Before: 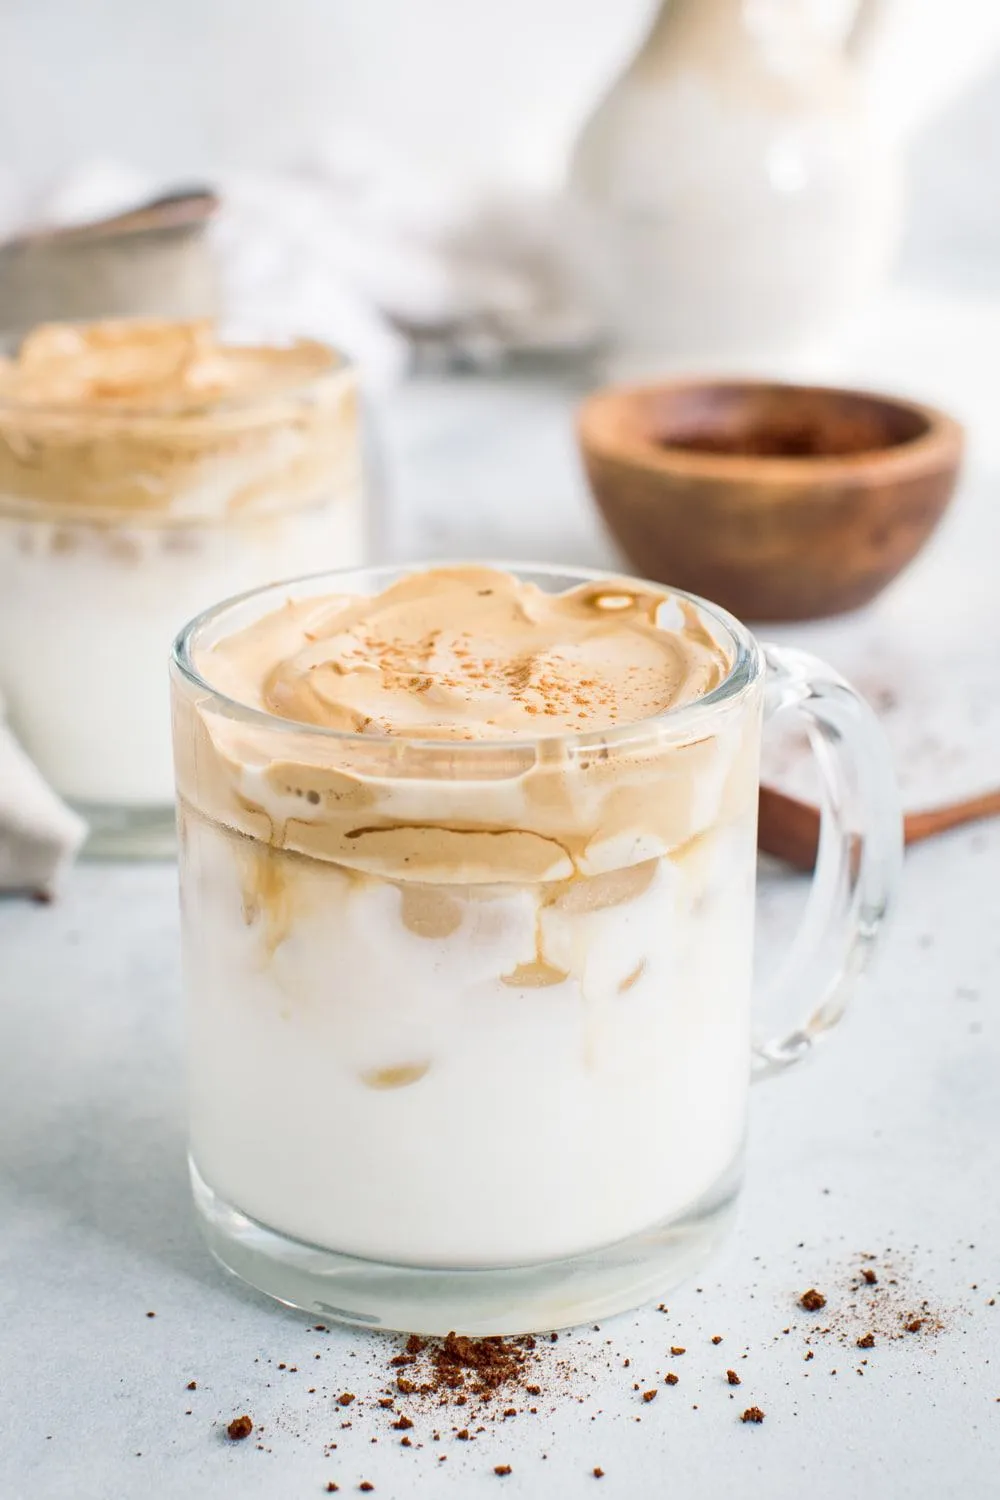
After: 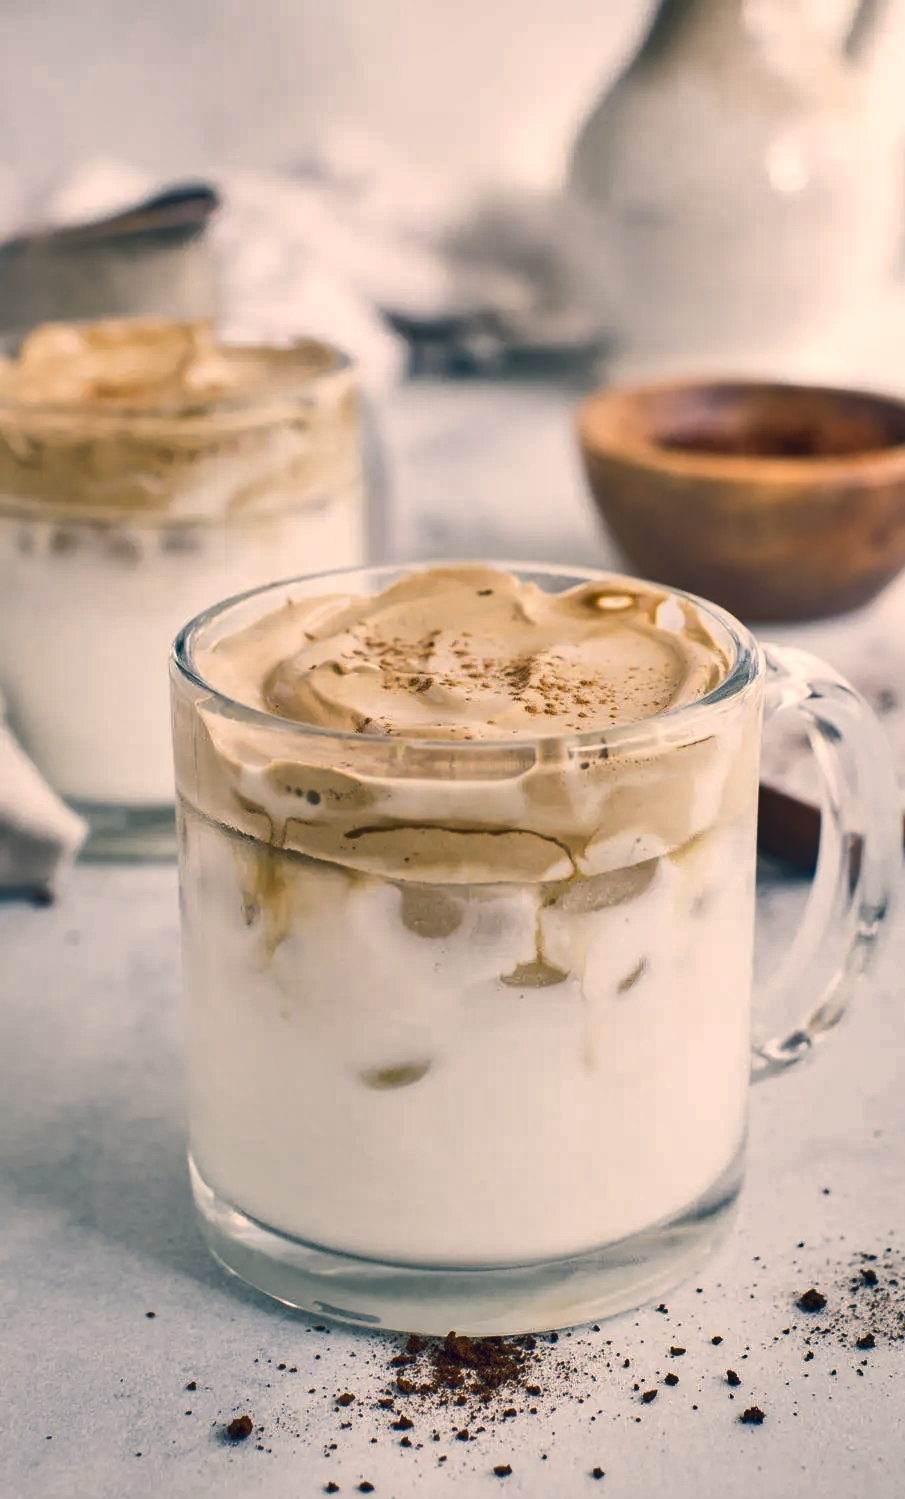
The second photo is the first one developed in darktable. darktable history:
color correction: highlights a* 10.32, highlights b* 13.96, shadows a* -9.73, shadows b* -15.04
crop: right 9.483%, bottom 0.019%
shadows and highlights: shadows 30.65, highlights -63.09, highlights color adjustment 0.464%, soften with gaussian
